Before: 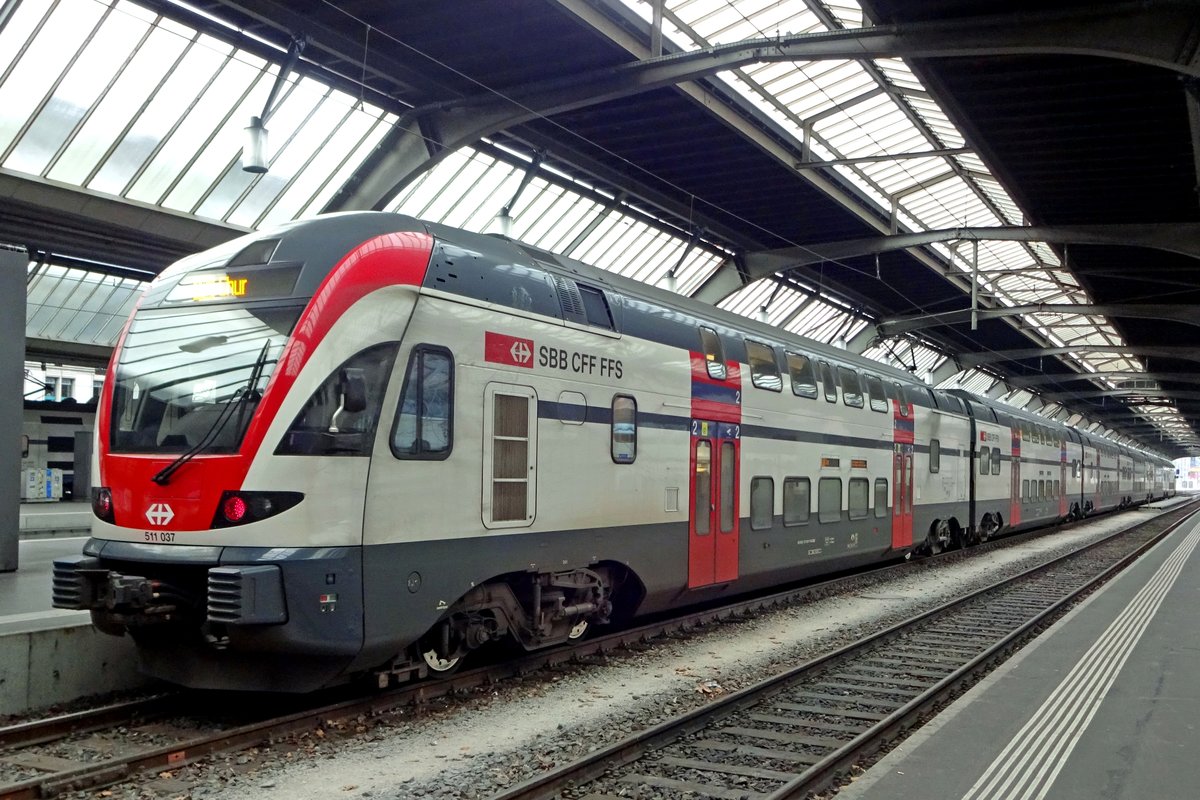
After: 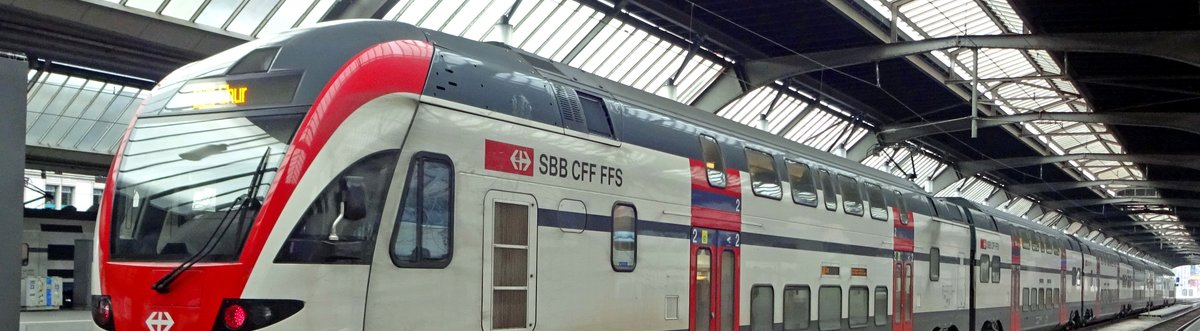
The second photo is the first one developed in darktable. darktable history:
crop and rotate: top 24.106%, bottom 34.425%
